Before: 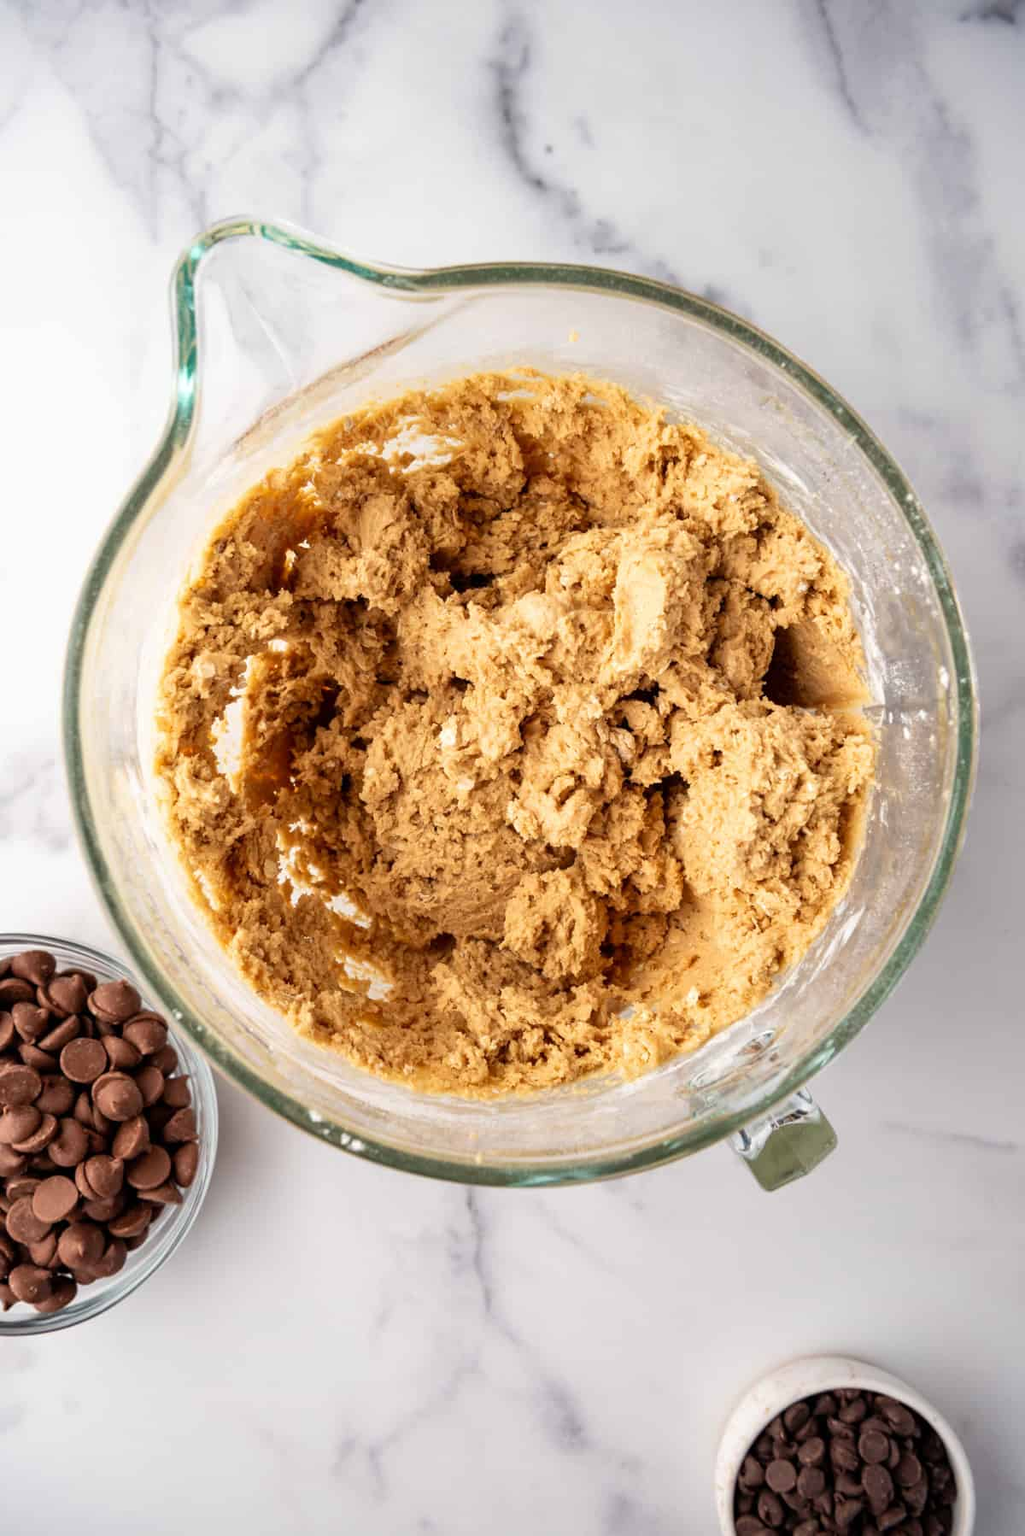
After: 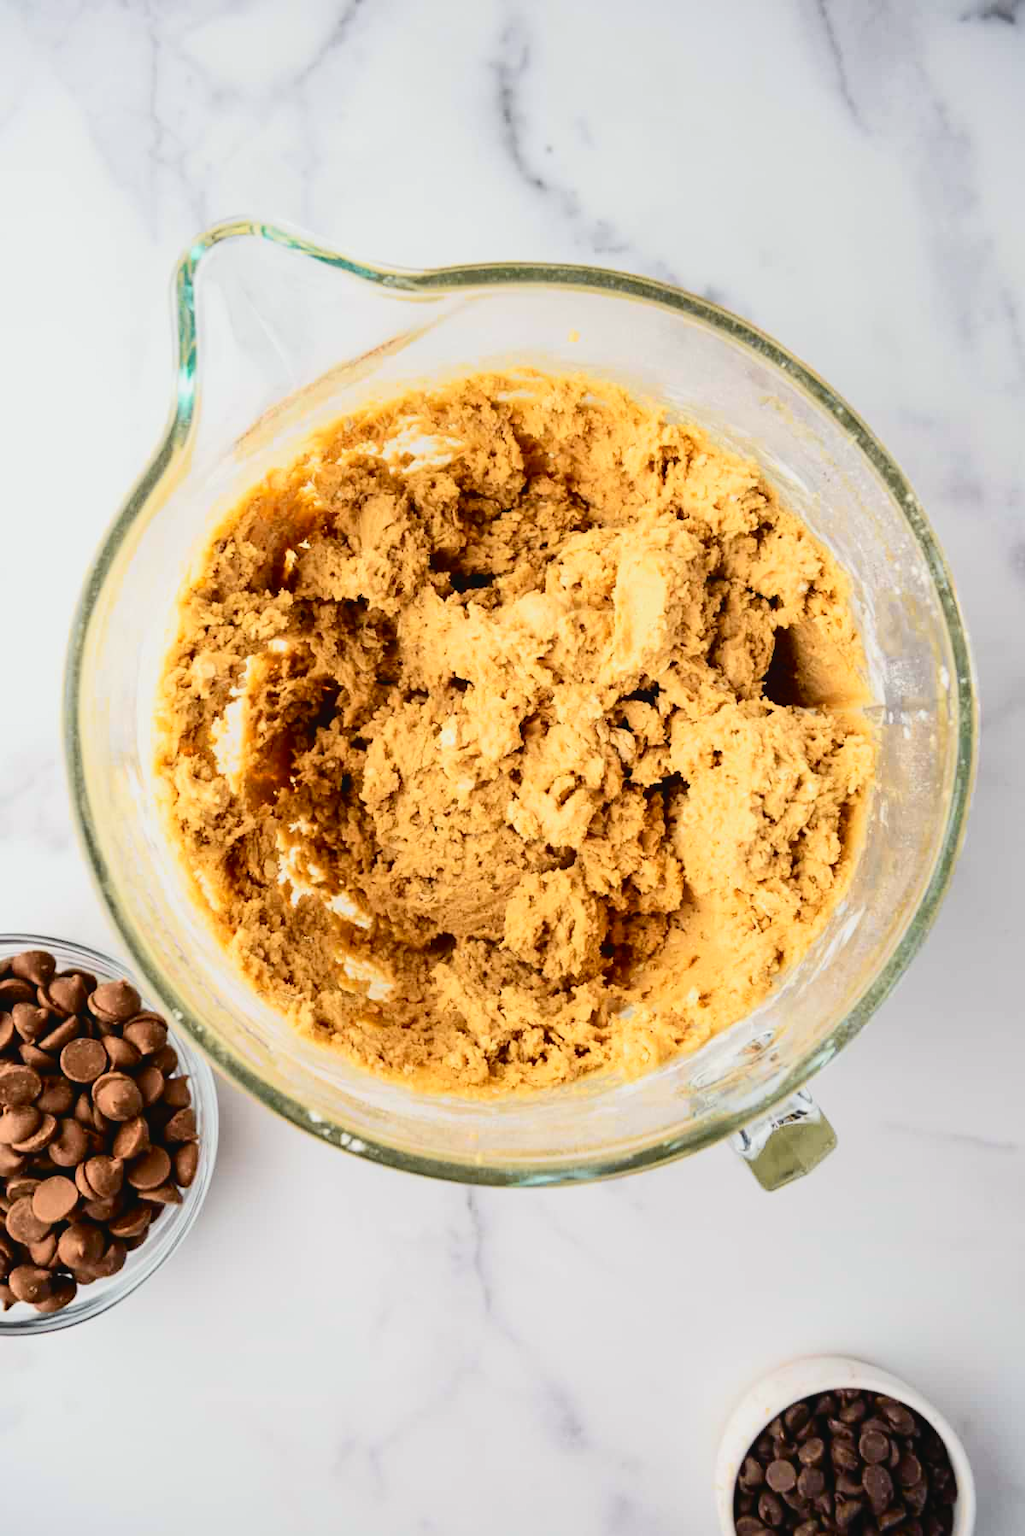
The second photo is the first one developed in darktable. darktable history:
tone curve: curves: ch0 [(0, 0.03) (0.113, 0.087) (0.207, 0.184) (0.515, 0.612) (0.712, 0.793) (1, 0.946)]; ch1 [(0, 0) (0.172, 0.123) (0.317, 0.279) (0.407, 0.401) (0.476, 0.482) (0.505, 0.499) (0.534, 0.534) (0.632, 0.645) (0.726, 0.745) (1, 1)]; ch2 [(0, 0) (0.411, 0.424) (0.505, 0.505) (0.521, 0.524) (0.541, 0.569) (0.65, 0.699) (1, 1)], color space Lab, independent channels, preserve colors none
